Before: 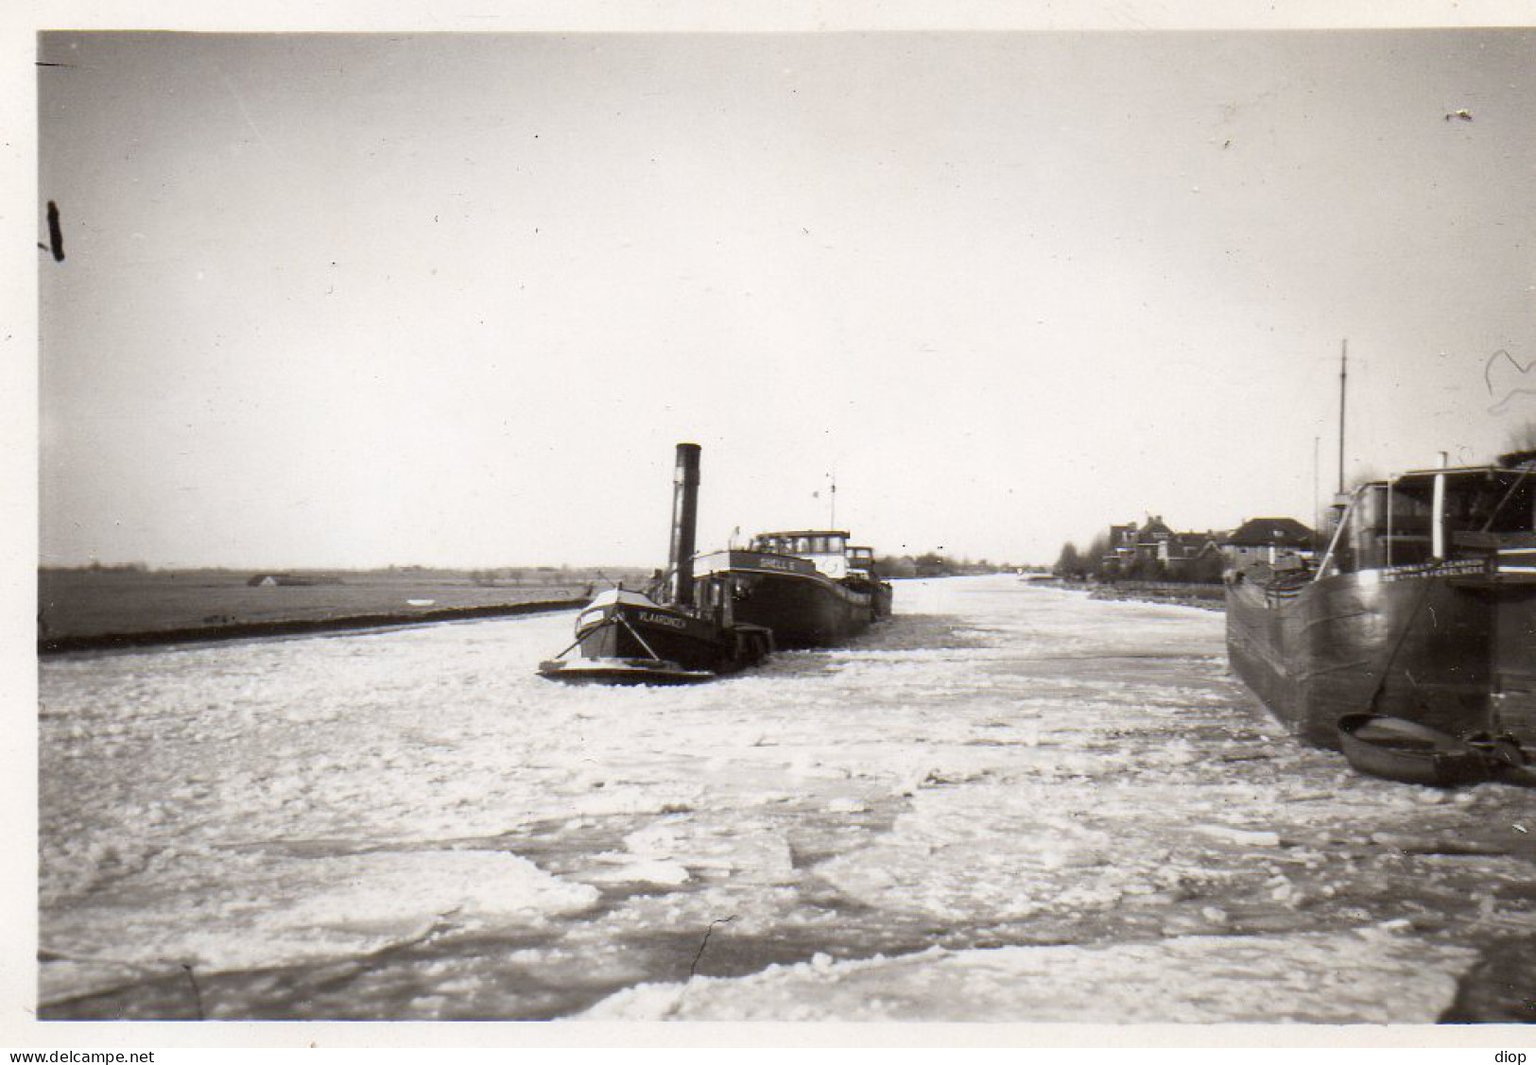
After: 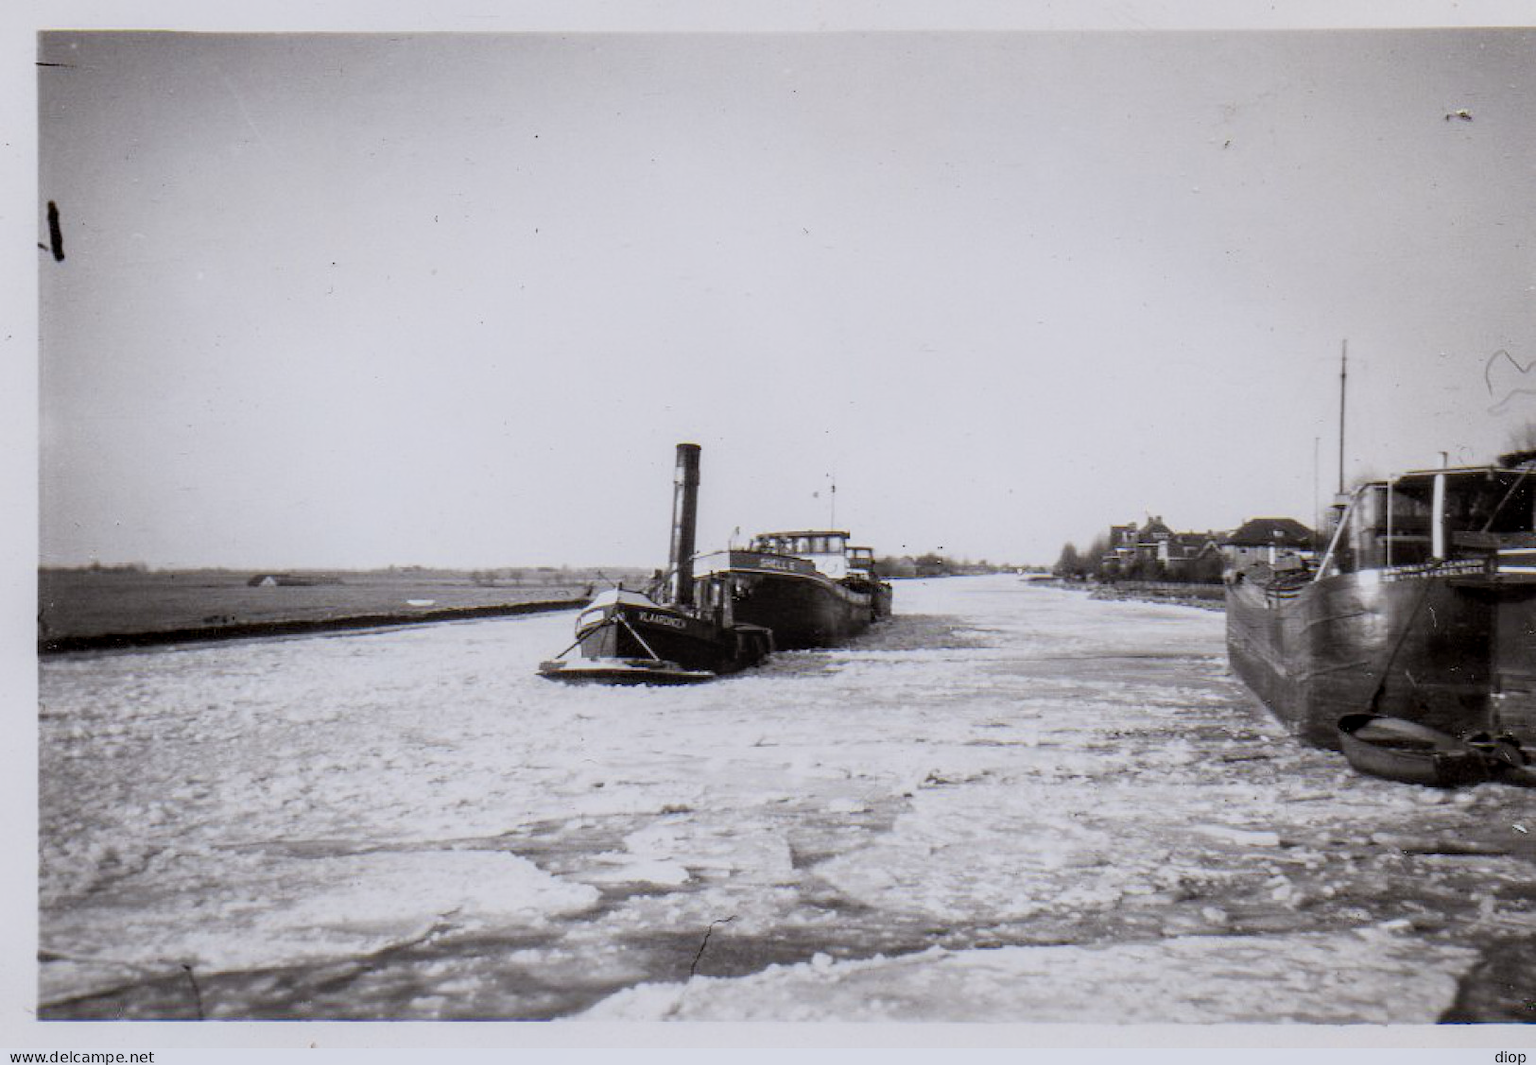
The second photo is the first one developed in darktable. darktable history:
filmic rgb: black relative exposure -7.98 EV, white relative exposure 4.04 EV, hardness 4.15
exposure: compensate highlight preservation false
color calibration: illuminant as shot in camera, x 0.358, y 0.373, temperature 4628.91 K
local contrast: on, module defaults
